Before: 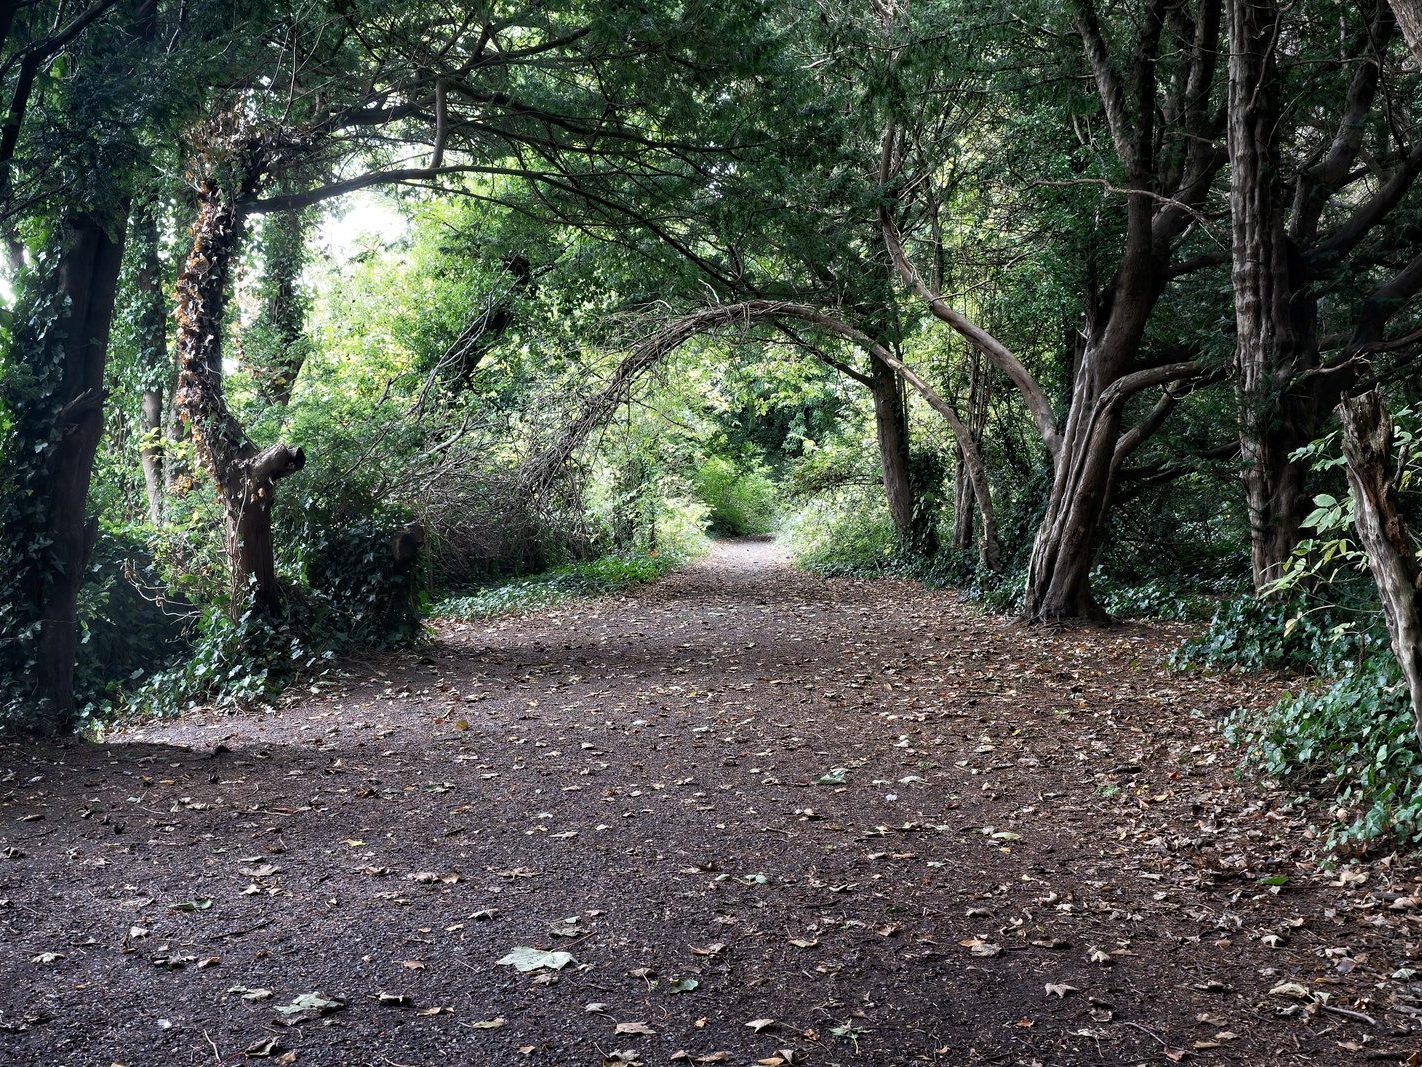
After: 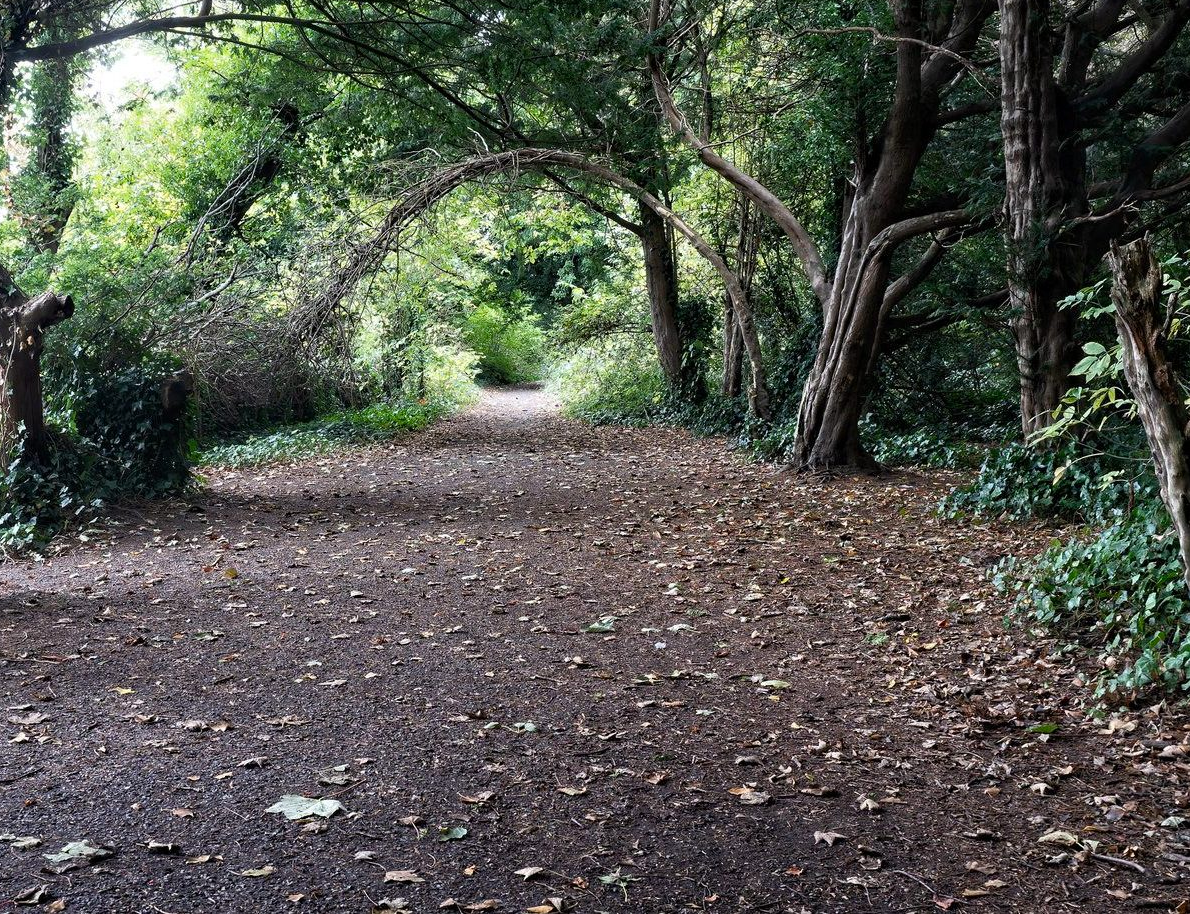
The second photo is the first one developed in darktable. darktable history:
color balance rgb: perceptual saturation grading › global saturation 10%, global vibrance 10%
crop: left 16.315%, top 14.246%
